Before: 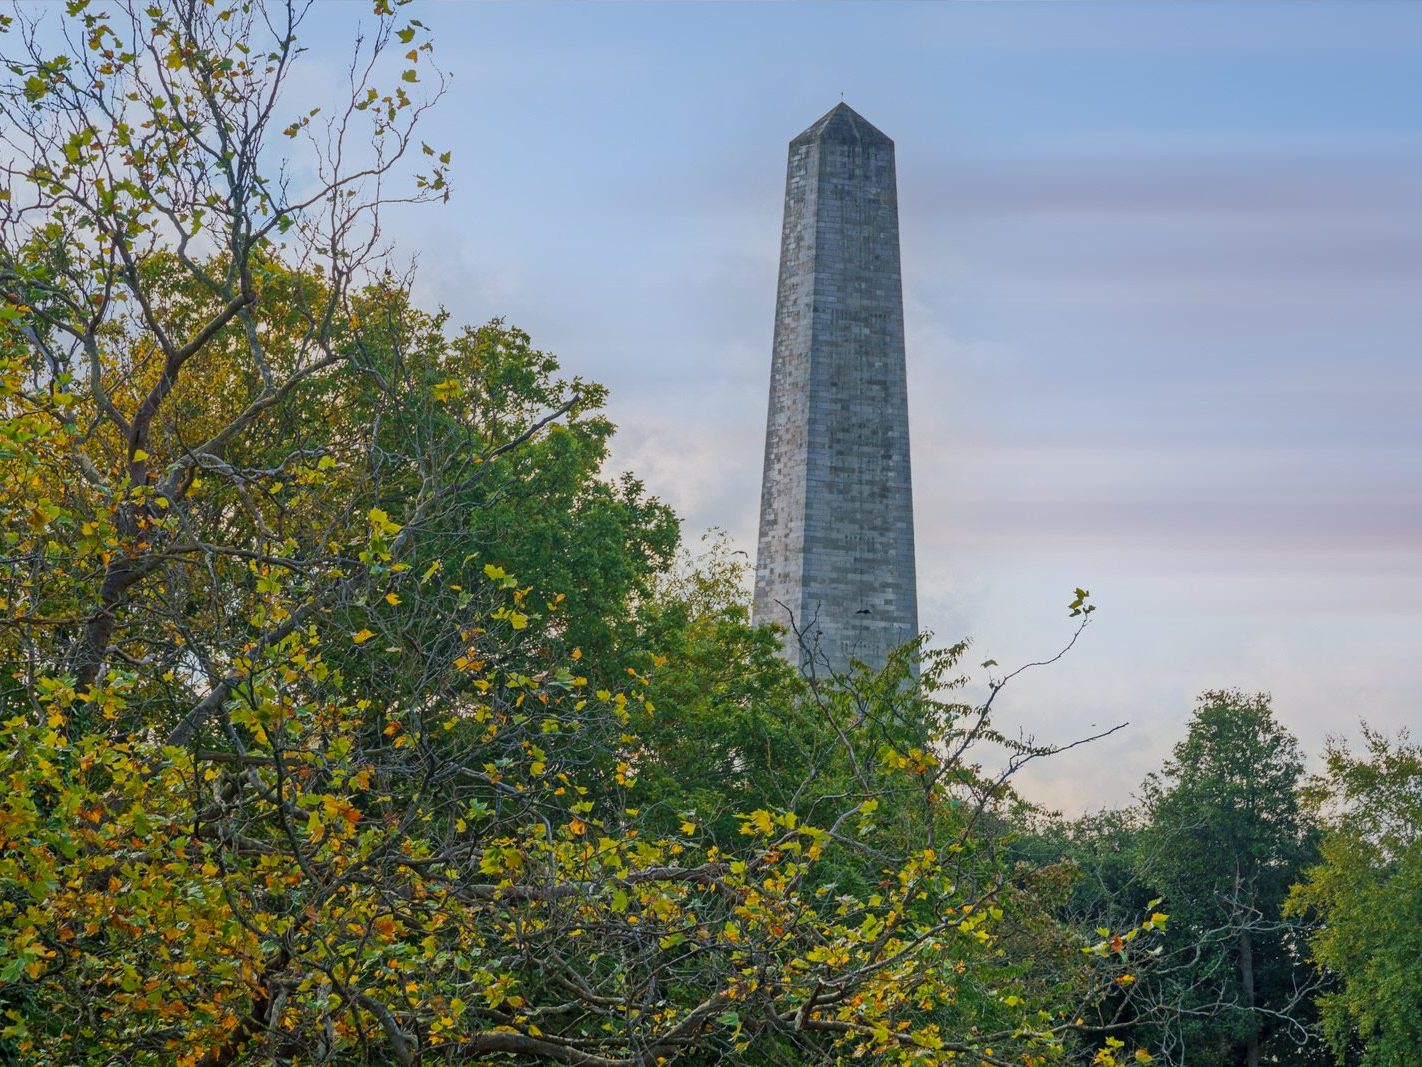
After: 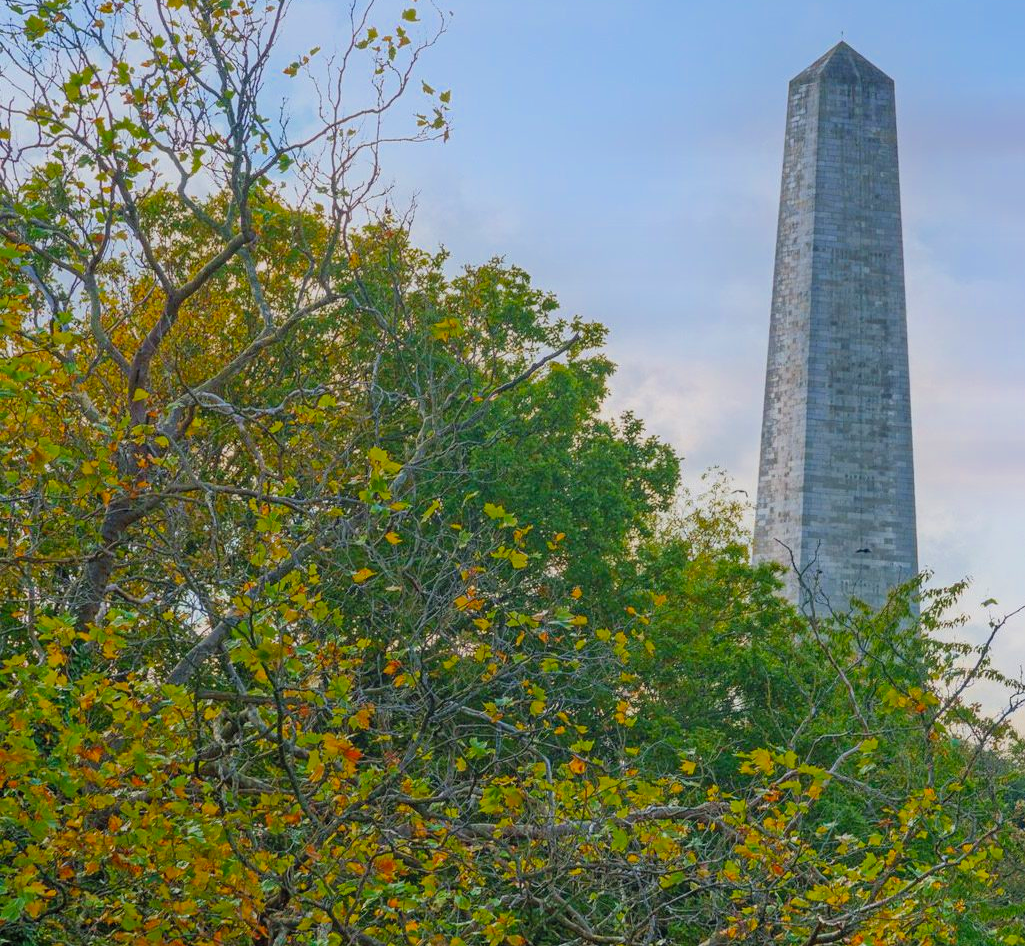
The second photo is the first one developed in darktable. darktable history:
color zones: curves: ch0 [(0, 0.425) (0.143, 0.422) (0.286, 0.42) (0.429, 0.419) (0.571, 0.419) (0.714, 0.42) (0.857, 0.422) (1, 0.425)]; ch1 [(0, 0.666) (0.143, 0.669) (0.286, 0.671) (0.429, 0.67) (0.571, 0.67) (0.714, 0.67) (0.857, 0.67) (1, 0.666)]
contrast brightness saturation: brightness 0.118
crop: top 5.792%, right 27.893%, bottom 5.49%
